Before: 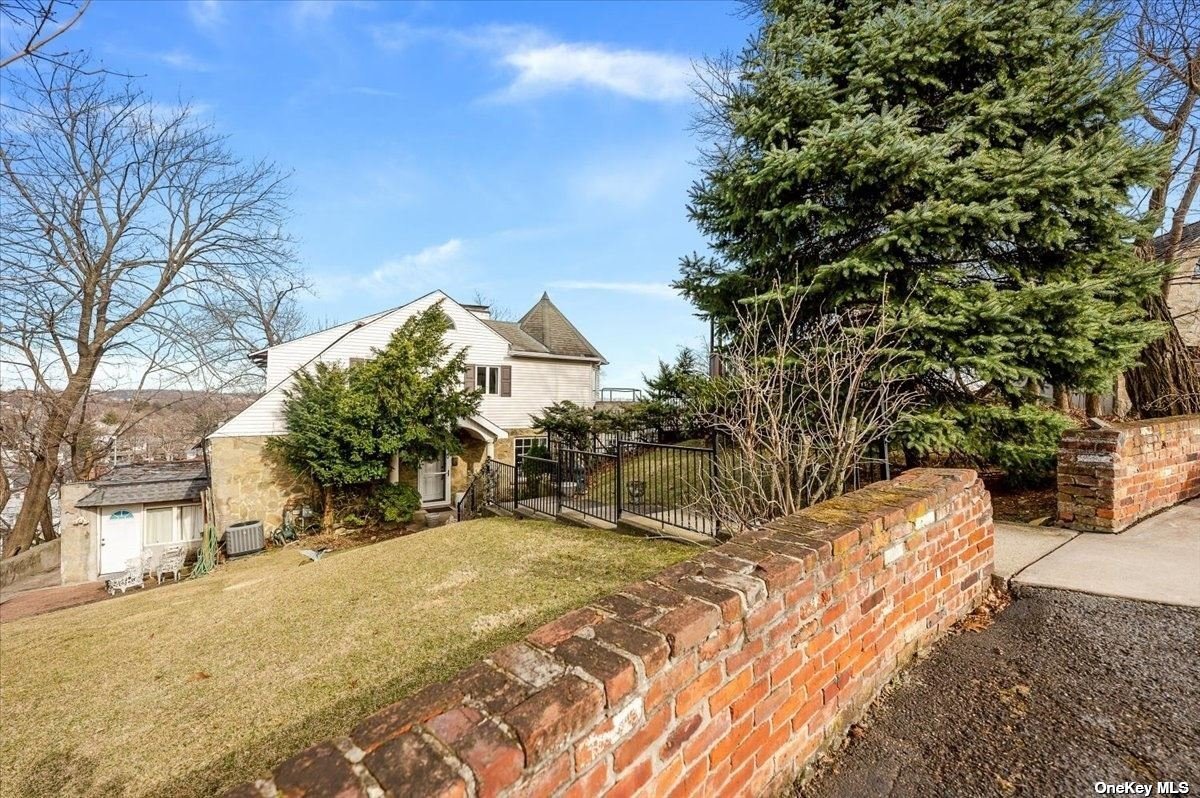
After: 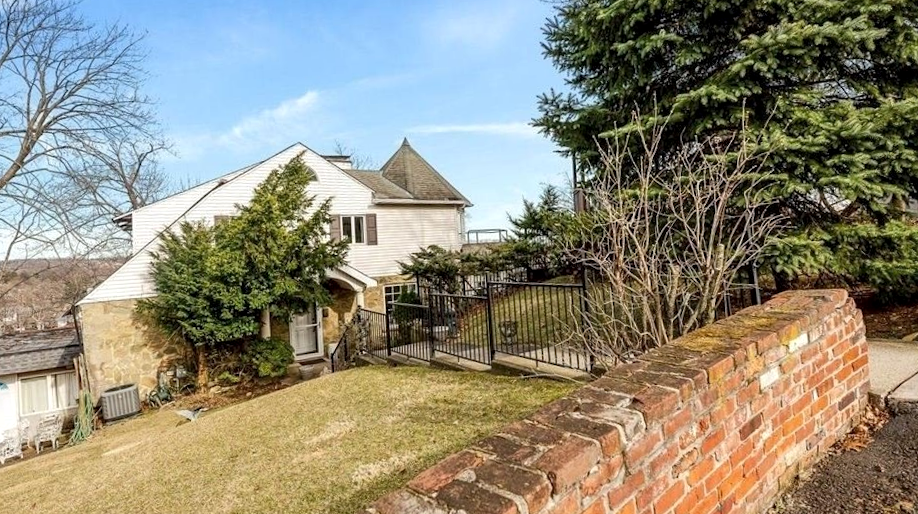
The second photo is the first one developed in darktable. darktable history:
local contrast: highlights 100%, shadows 100%, detail 120%, midtone range 0.2
crop: left 9.712%, top 16.928%, right 10.845%, bottom 12.332%
rotate and perspective: rotation -3.52°, crop left 0.036, crop right 0.964, crop top 0.081, crop bottom 0.919
